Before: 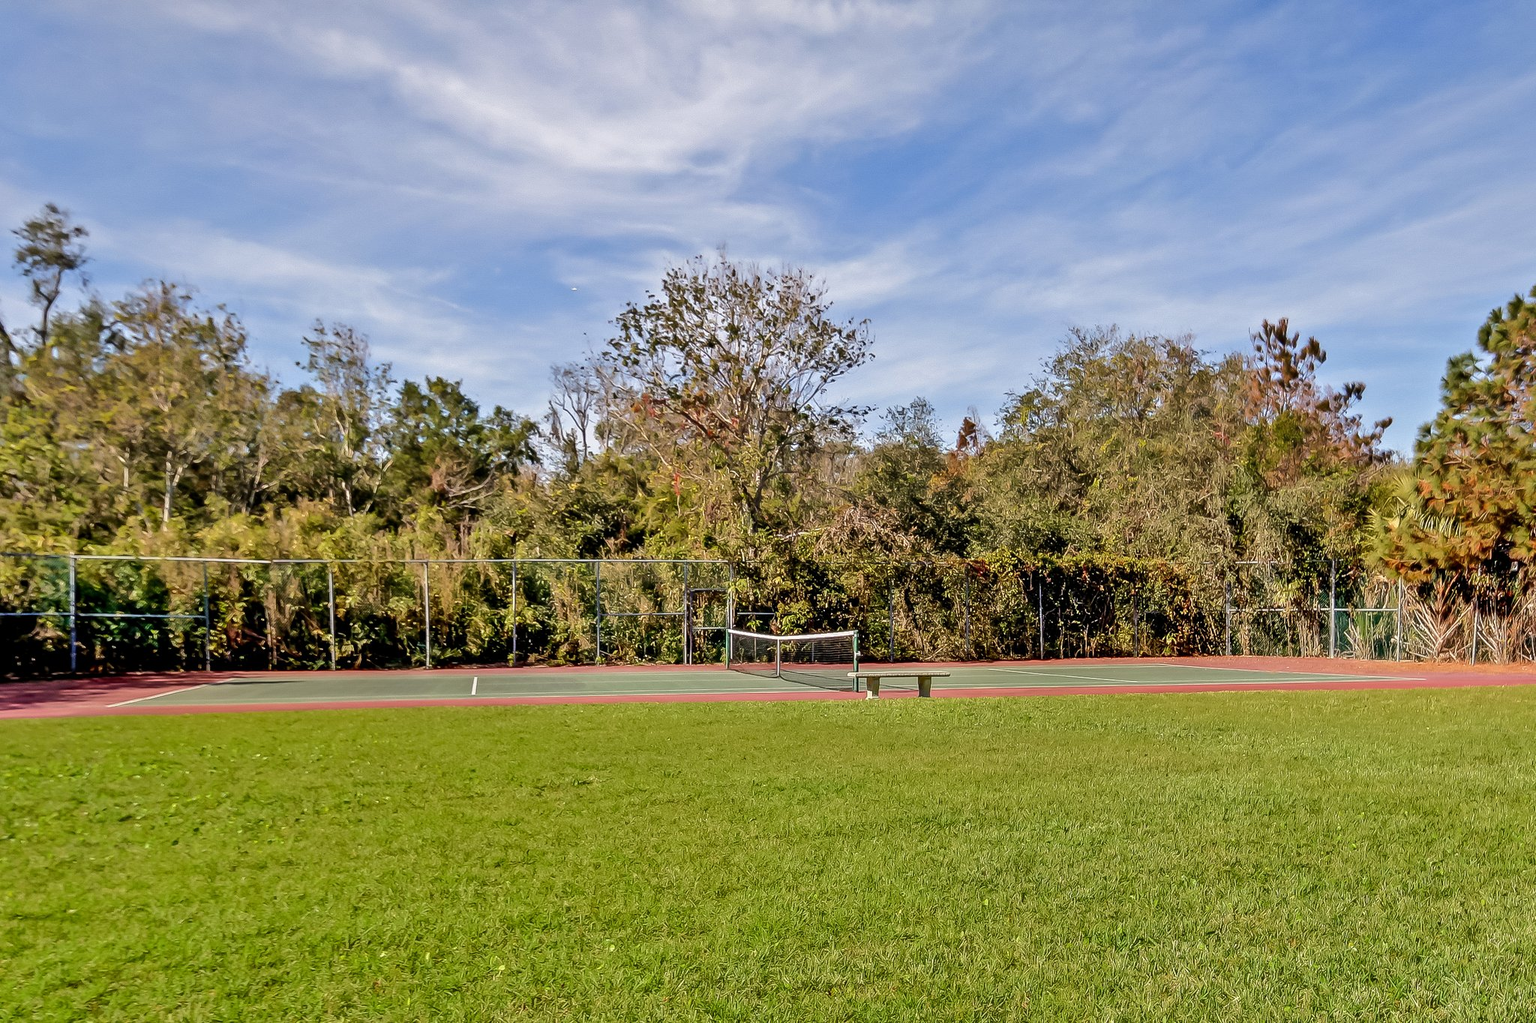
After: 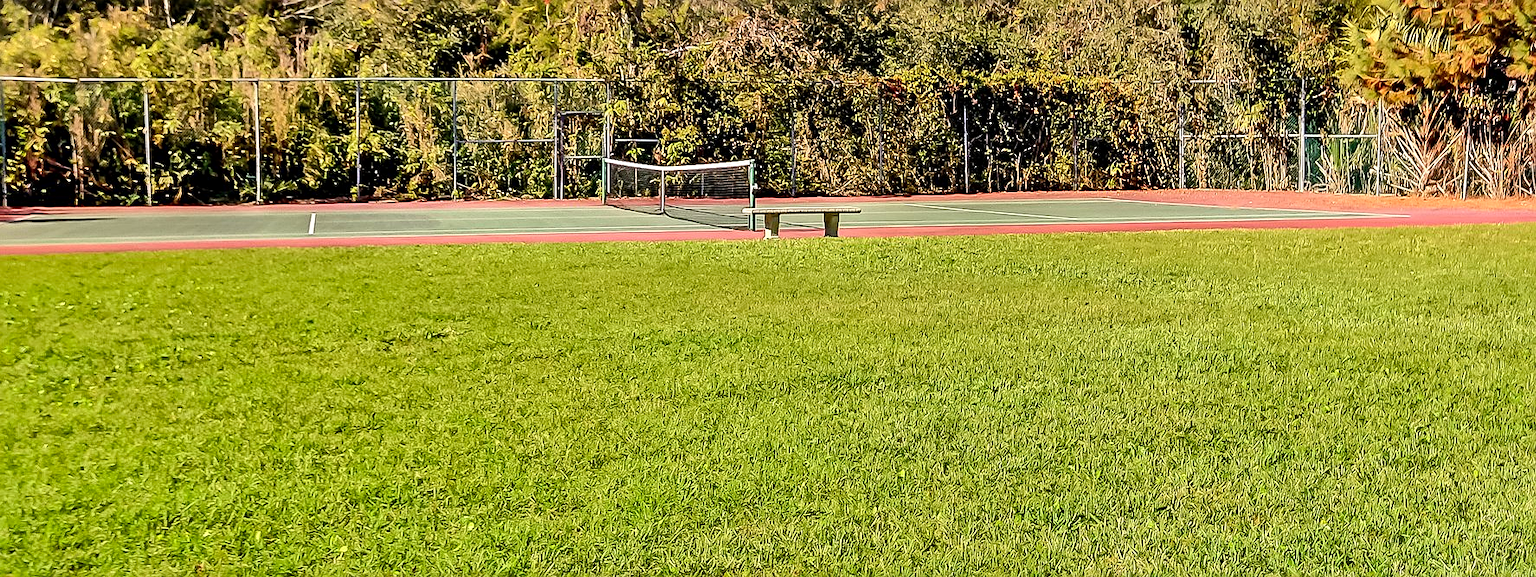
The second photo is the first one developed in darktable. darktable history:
local contrast: mode bilateral grid, contrast 20, coarseness 50, detail 141%, midtone range 0.2
crop and rotate: left 13.306%, top 48.129%, bottom 2.928%
contrast brightness saturation: contrast 0.2, brightness 0.16, saturation 0.22
rotate and perspective: automatic cropping original format, crop left 0, crop top 0
sharpen: on, module defaults
